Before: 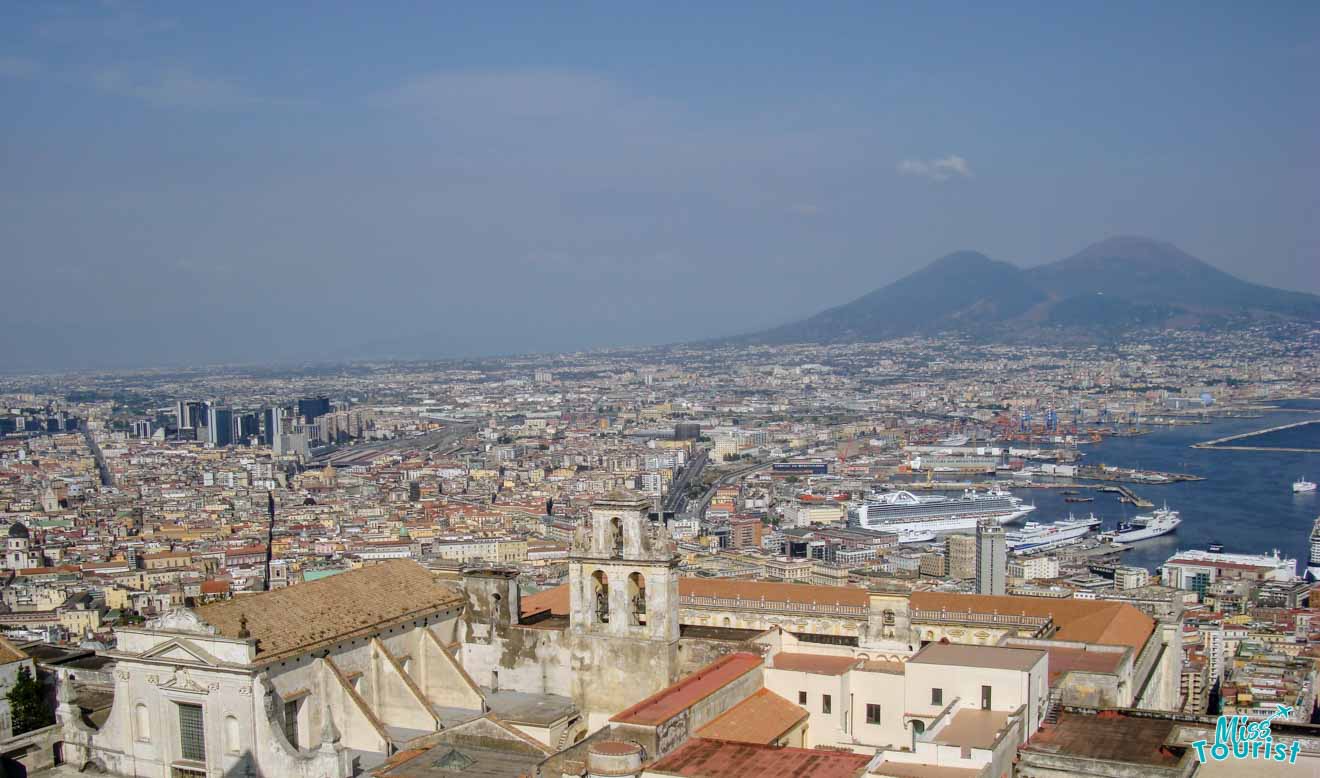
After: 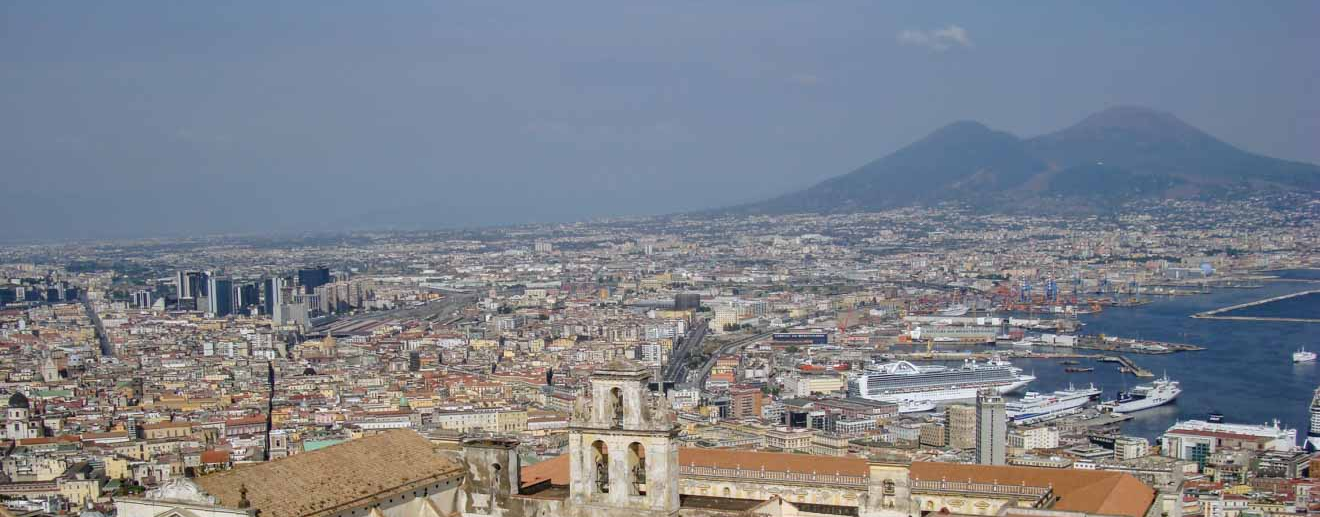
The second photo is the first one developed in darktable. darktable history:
contrast equalizer: octaves 7, y [[0.5 ×6], [0.5 ×6], [0.5, 0.5, 0.501, 0.545, 0.707, 0.863], [0 ×6], [0 ×6]]
crop: top 16.751%, bottom 16.771%
